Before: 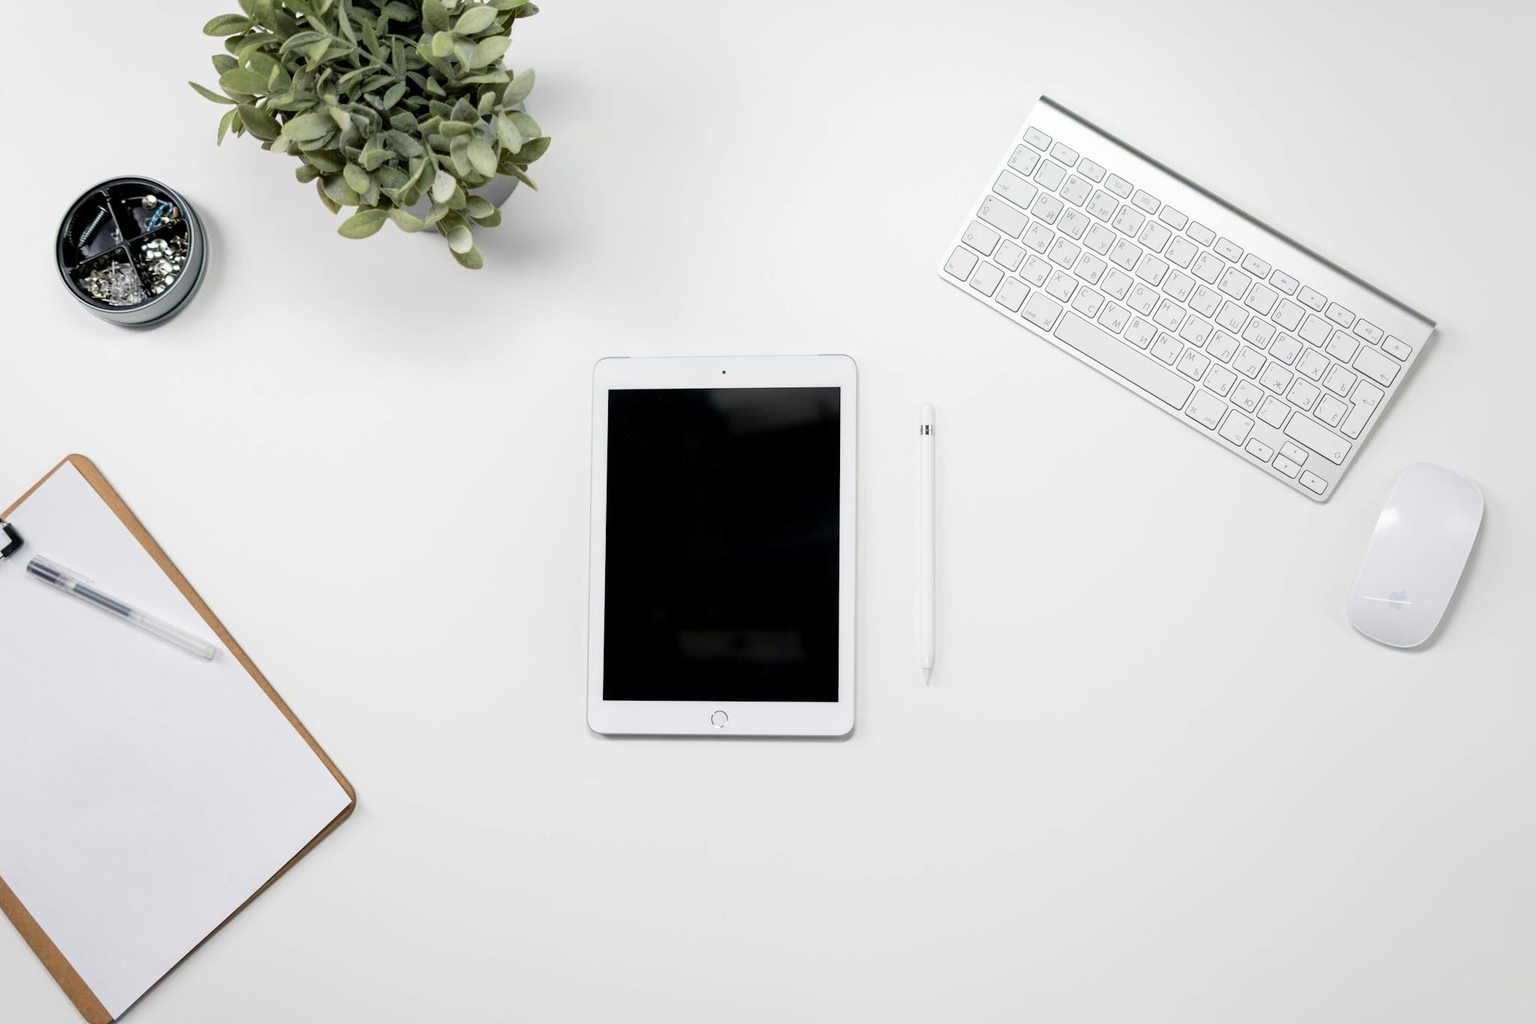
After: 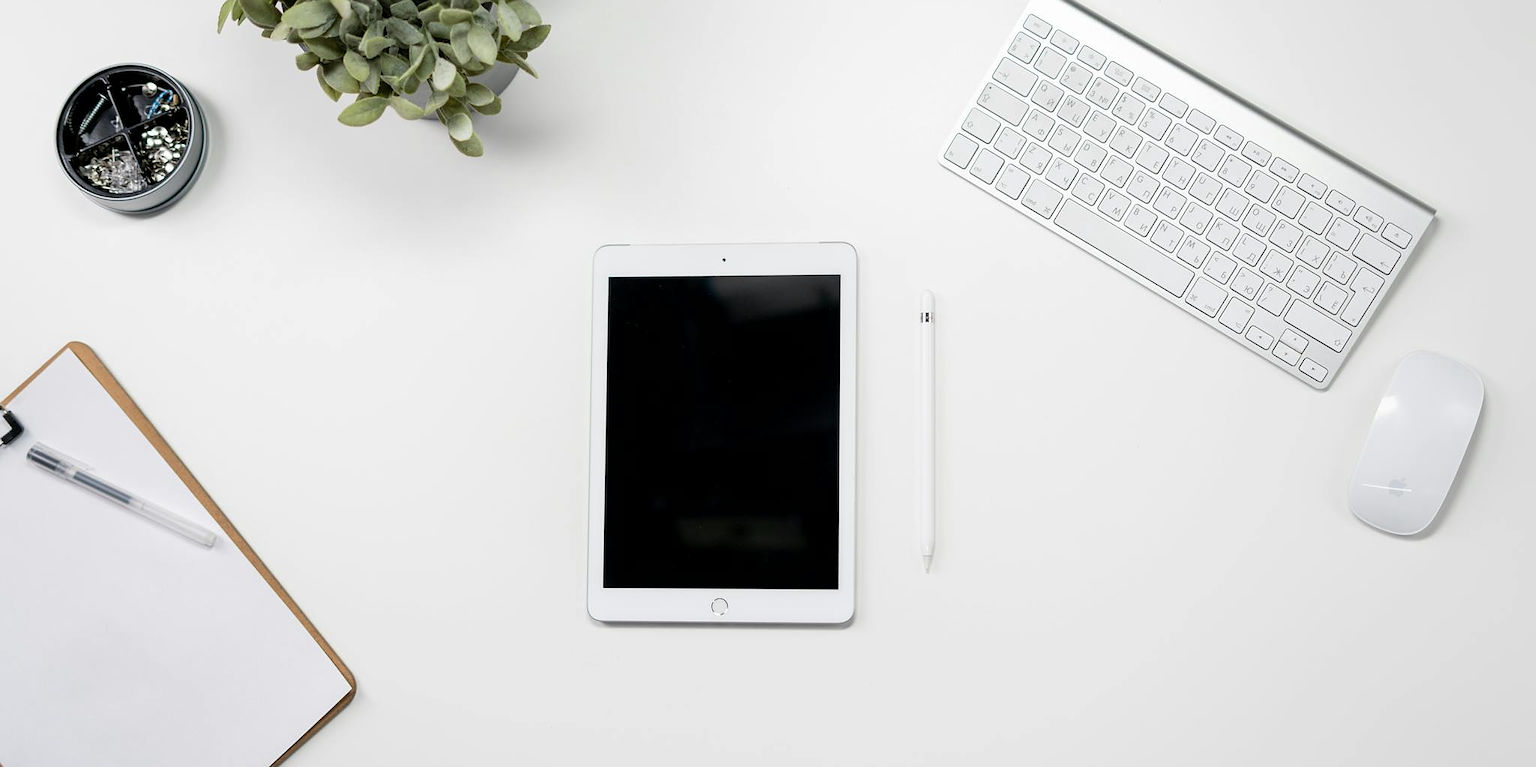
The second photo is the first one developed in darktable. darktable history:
sharpen: radius 1
crop: top 11.038%, bottom 13.962%
